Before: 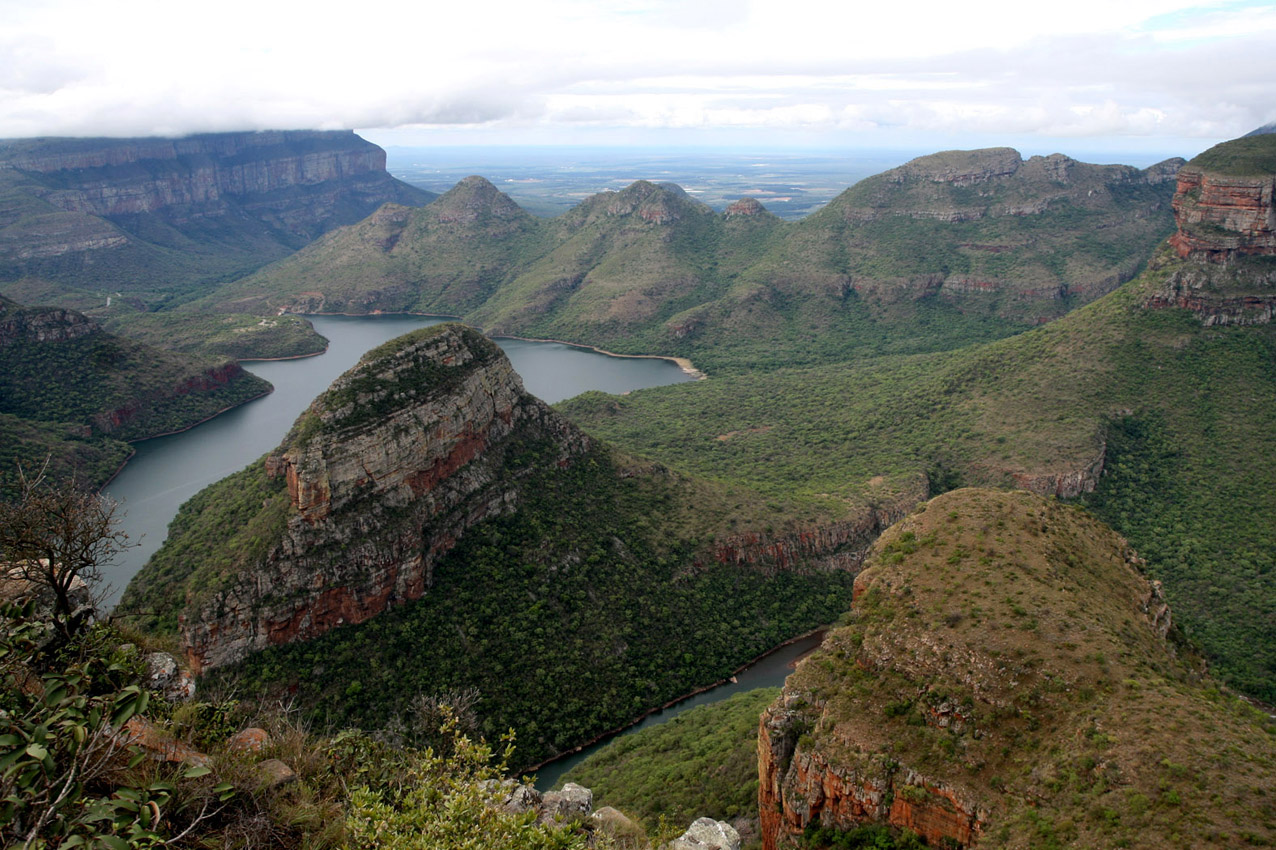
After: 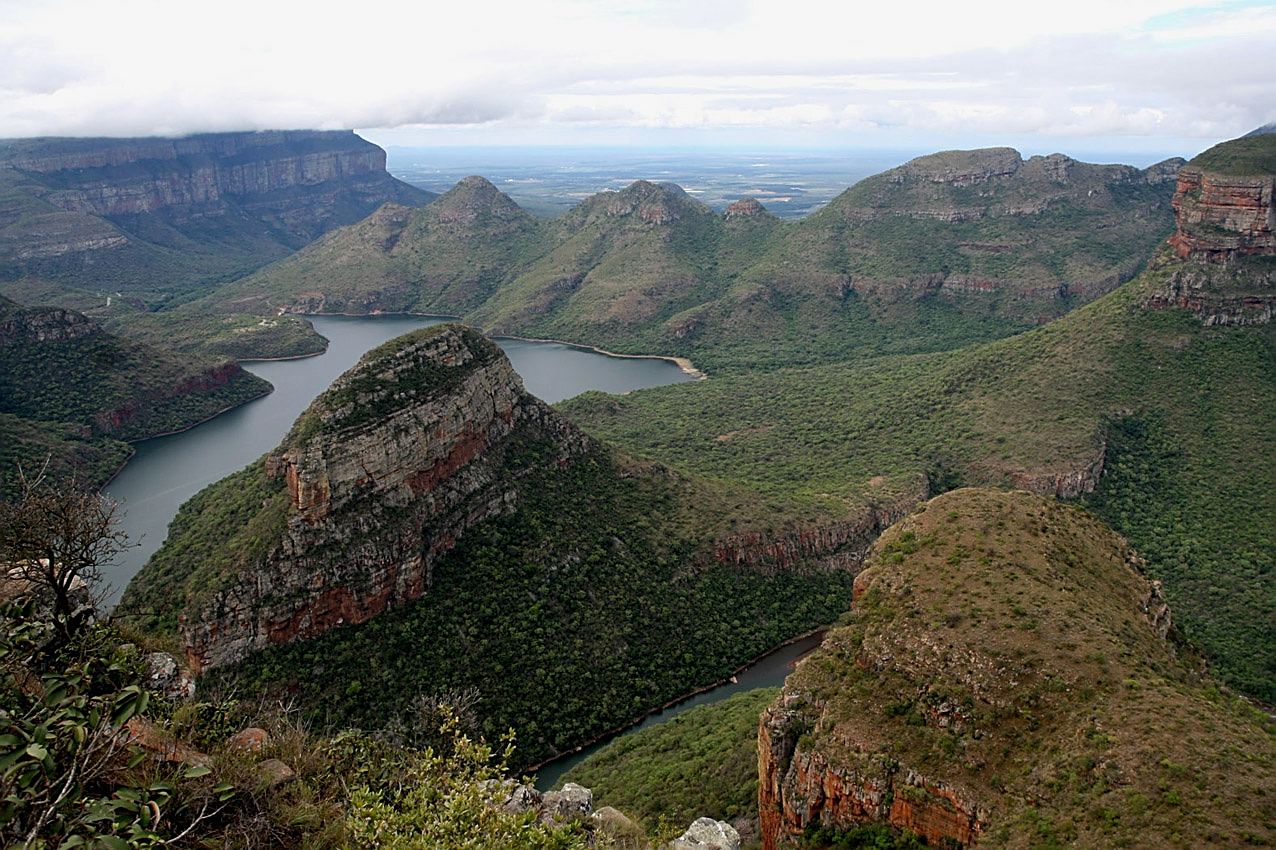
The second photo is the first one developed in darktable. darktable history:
sharpen: amount 0.575
exposure: exposure -0.116 EV, compensate exposure bias true, compensate highlight preservation false
